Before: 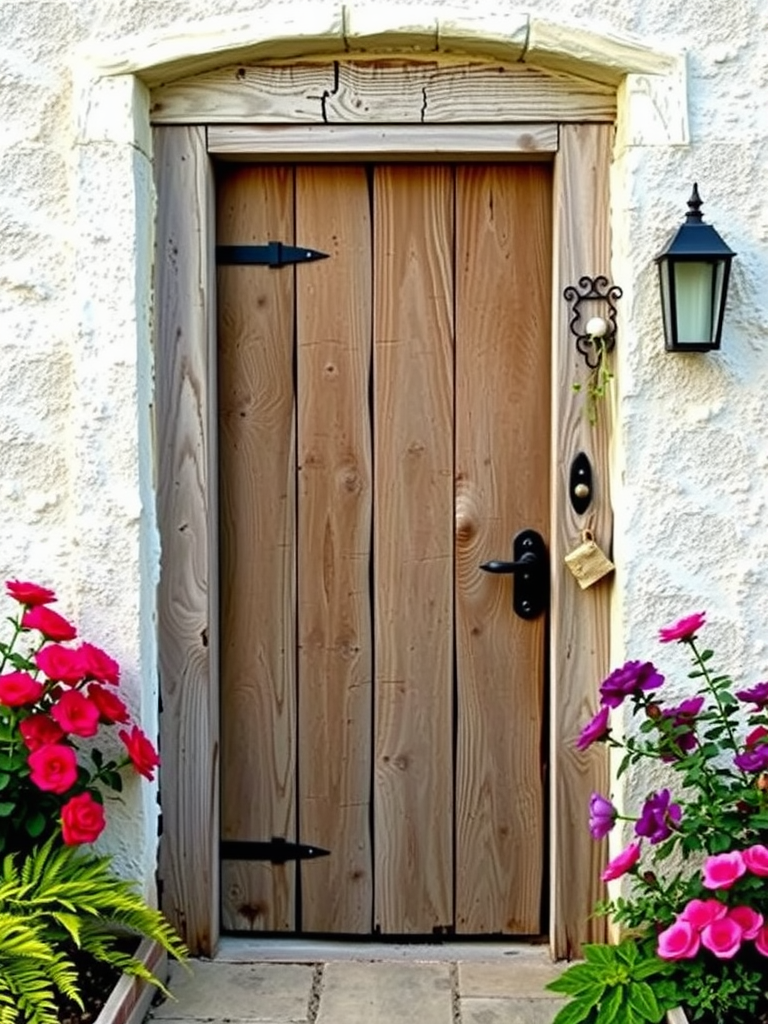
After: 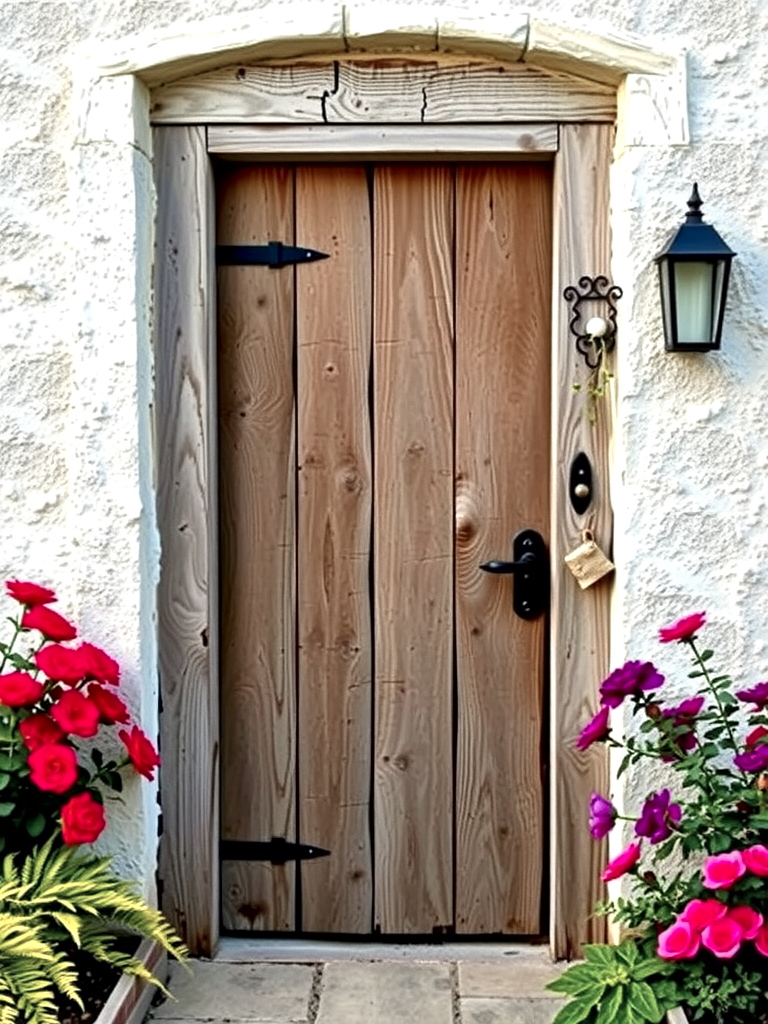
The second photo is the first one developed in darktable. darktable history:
color zones: curves: ch0 [(0, 0.473) (0.001, 0.473) (0.226, 0.548) (0.4, 0.589) (0.525, 0.54) (0.728, 0.403) (0.999, 0.473) (1, 0.473)]; ch1 [(0, 0.619) (0.001, 0.619) (0.234, 0.388) (0.4, 0.372) (0.528, 0.422) (0.732, 0.53) (0.999, 0.619) (1, 0.619)]; ch2 [(0, 0.547) (0.001, 0.547) (0.226, 0.45) (0.4, 0.525) (0.525, 0.585) (0.8, 0.511) (0.999, 0.547) (1, 0.547)]
local contrast: mode bilateral grid, contrast 50, coarseness 50, detail 150%, midtone range 0.2
